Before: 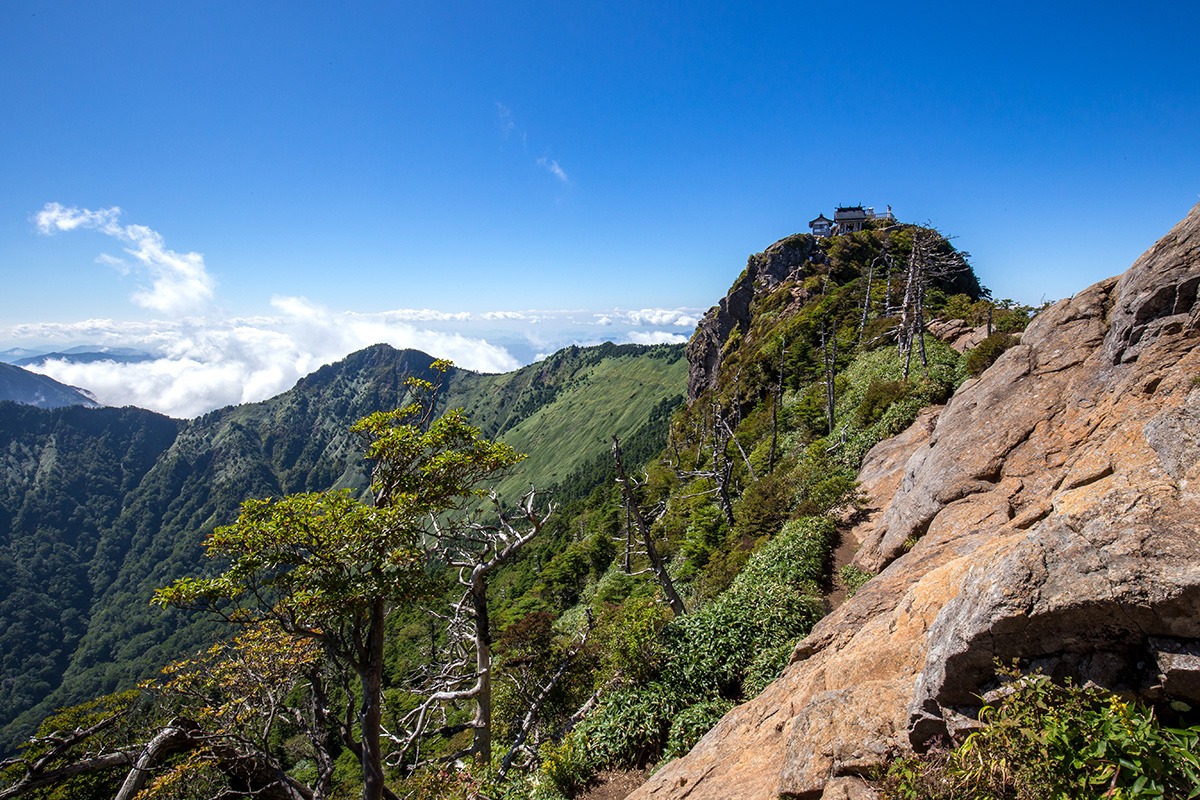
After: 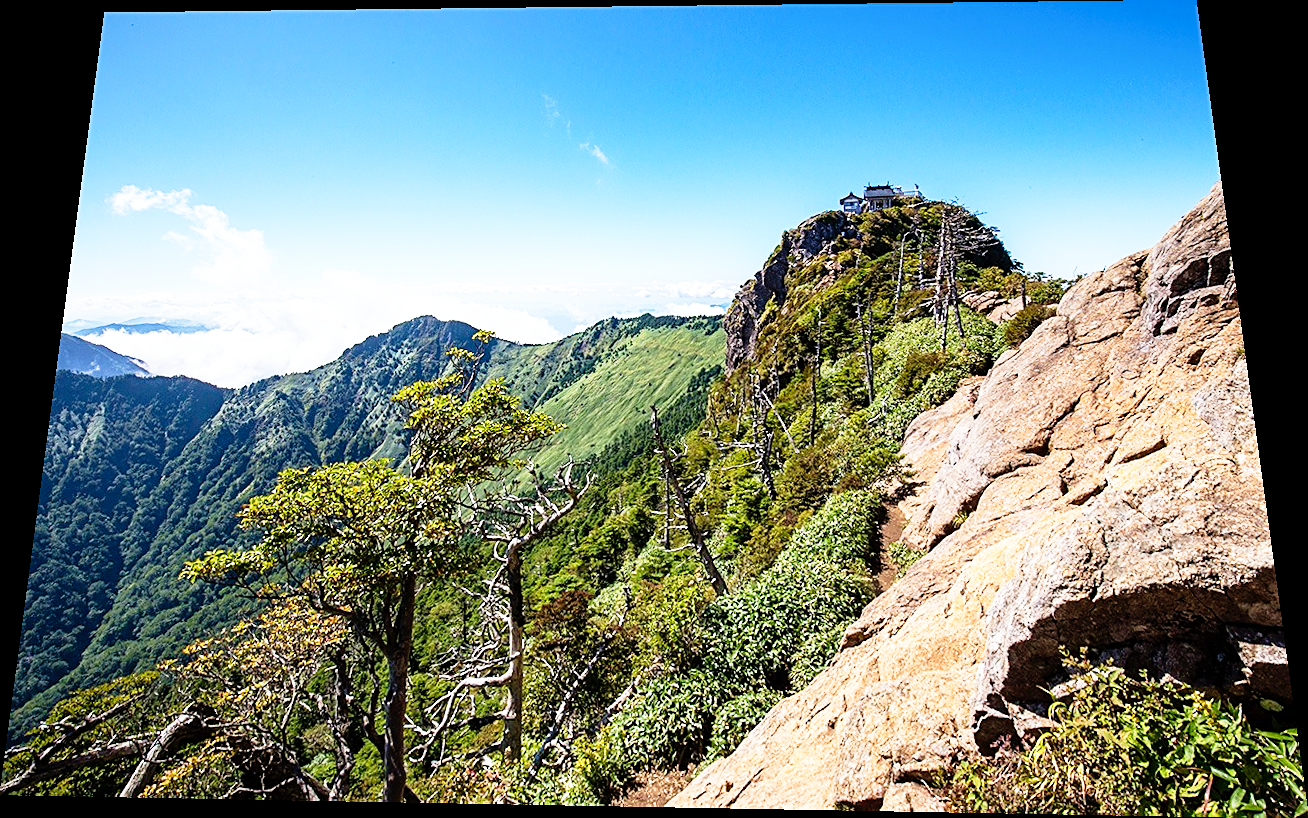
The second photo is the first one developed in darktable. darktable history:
velvia: on, module defaults
rotate and perspective: rotation 0.128°, lens shift (vertical) -0.181, lens shift (horizontal) -0.044, shear 0.001, automatic cropping off
base curve: curves: ch0 [(0, 0) (0.012, 0.01) (0.073, 0.168) (0.31, 0.711) (0.645, 0.957) (1, 1)], preserve colors none
sharpen: on, module defaults
